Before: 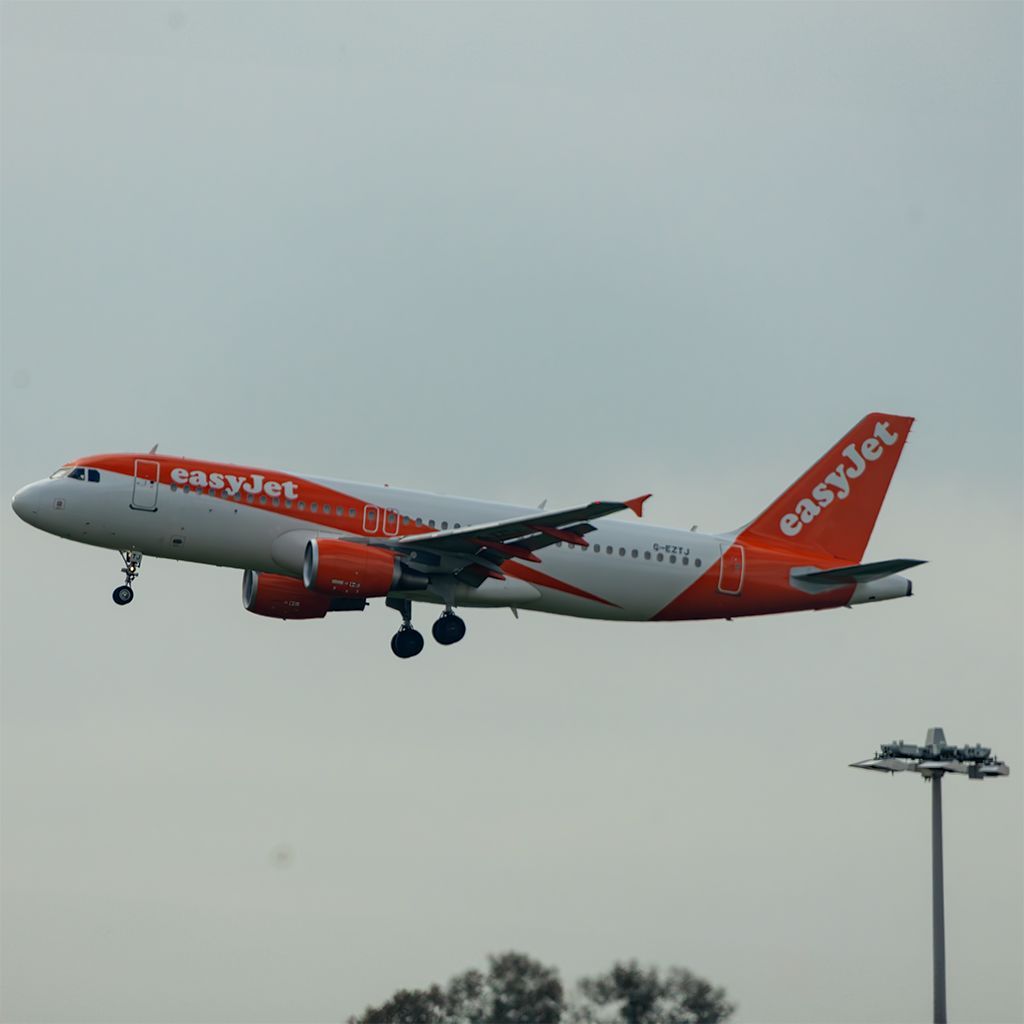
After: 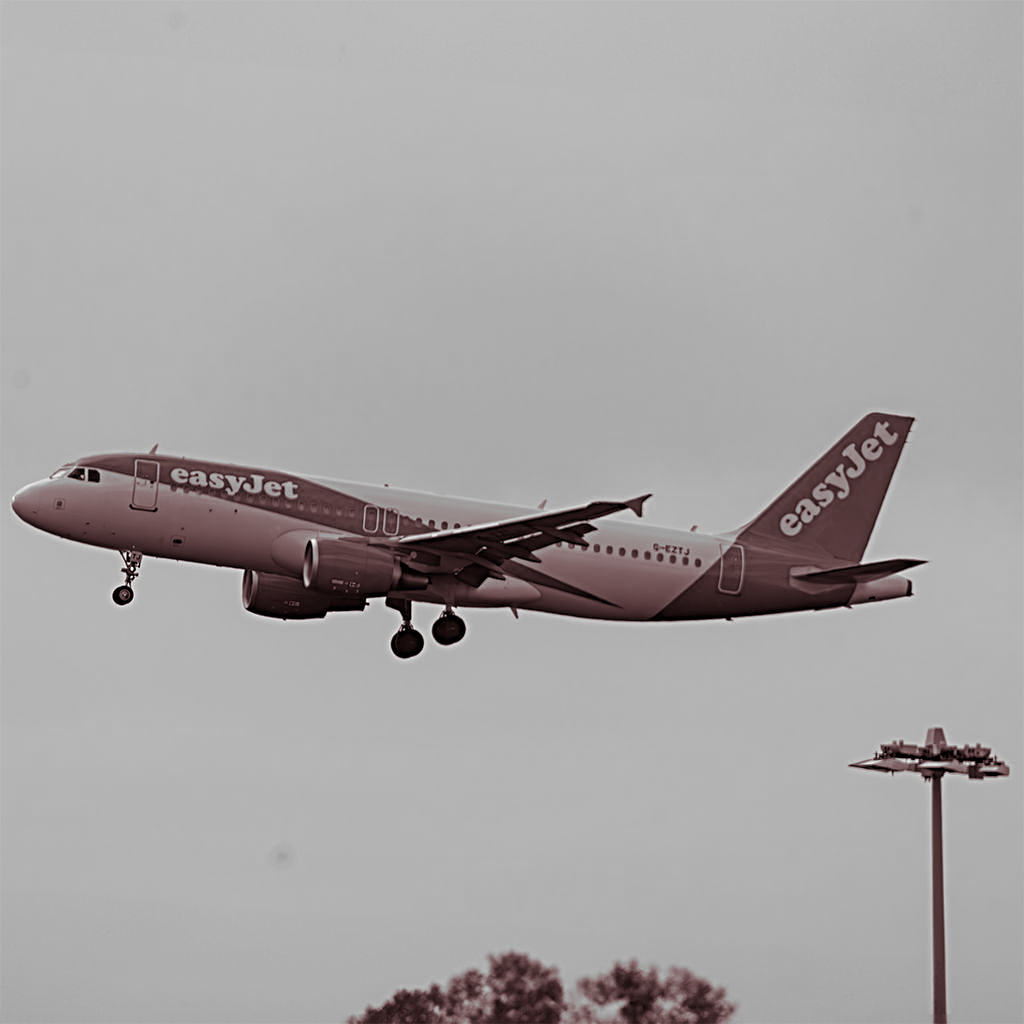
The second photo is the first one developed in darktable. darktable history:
sharpen: radius 4
color calibration: output gray [0.267, 0.423, 0.261, 0], illuminant same as pipeline (D50), adaptation none (bypass)
split-toning: shadows › saturation 0.41, highlights › saturation 0, compress 33.55%
